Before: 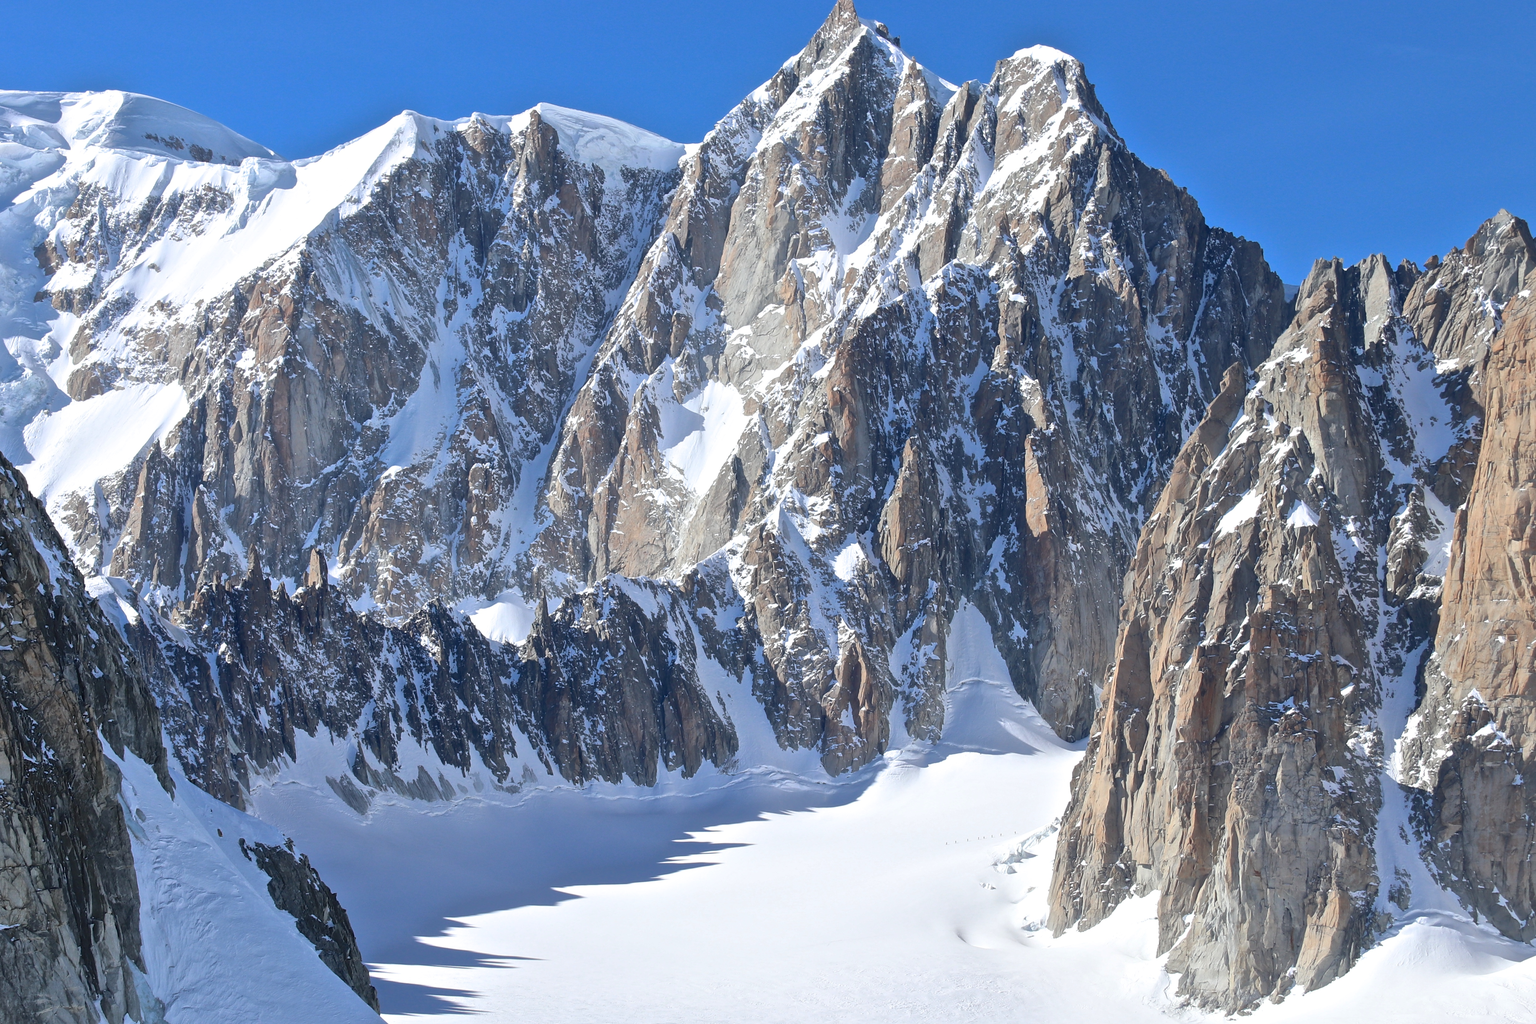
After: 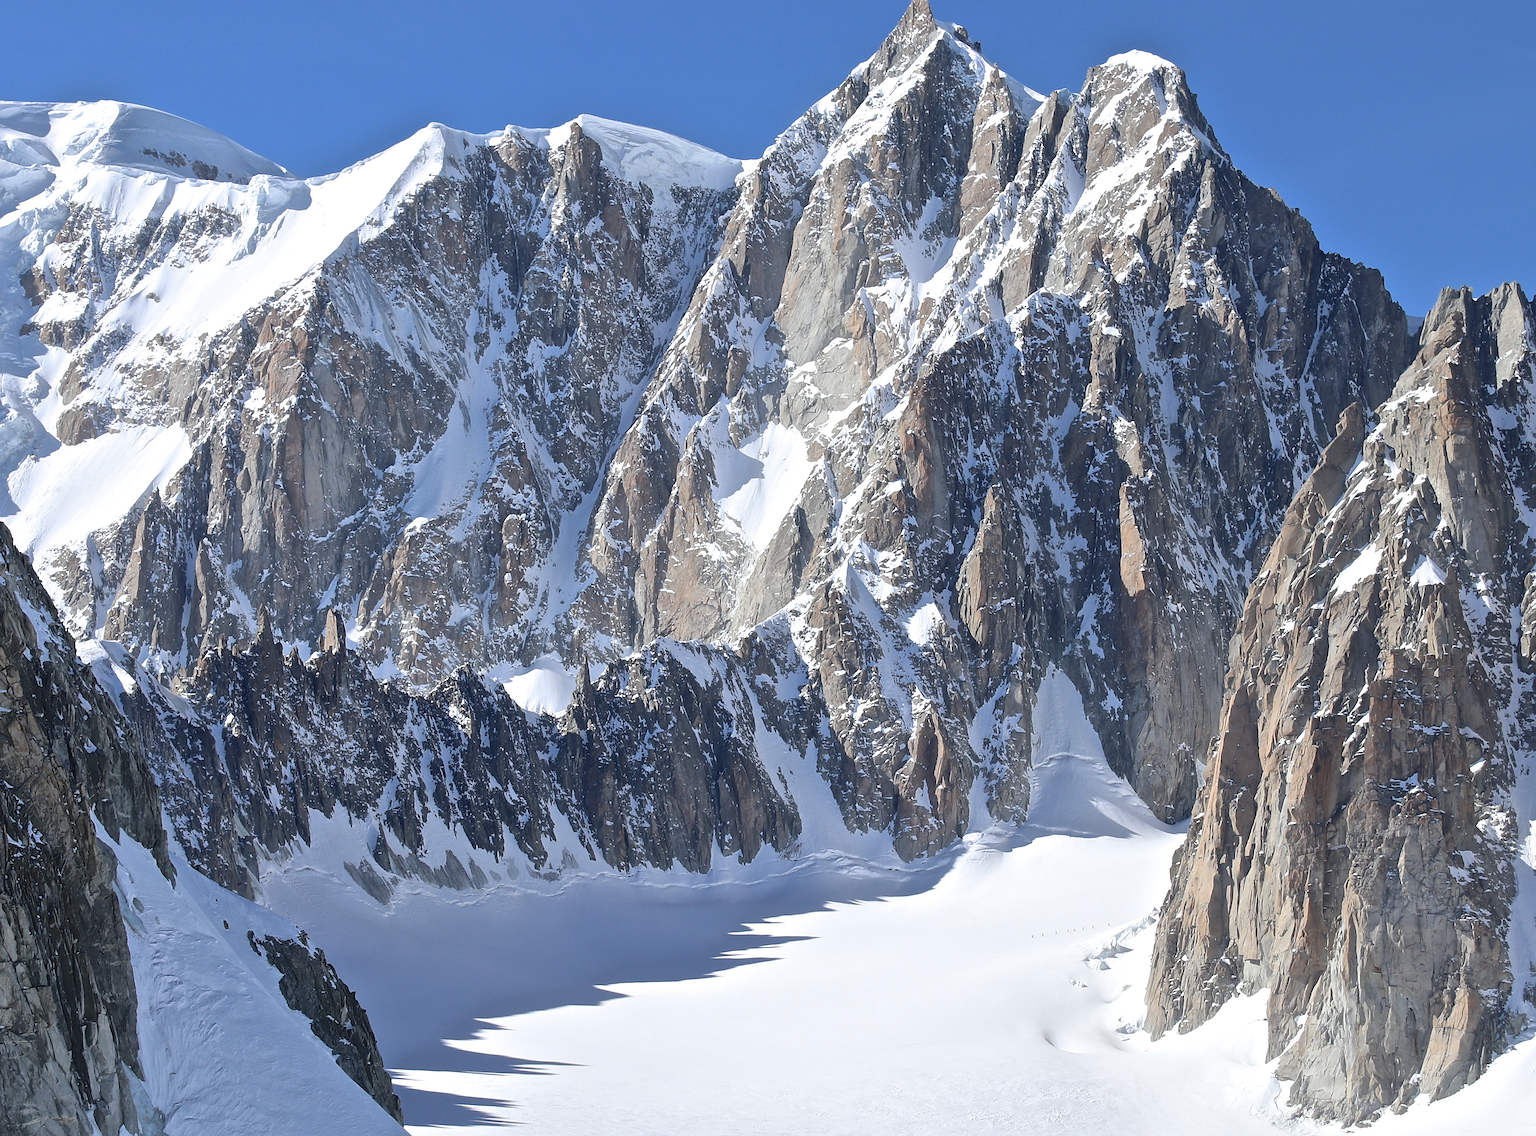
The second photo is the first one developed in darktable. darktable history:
contrast brightness saturation: saturation -0.17
white balance: emerald 1
sharpen: on, module defaults
crop and rotate: left 1.088%, right 8.807%
